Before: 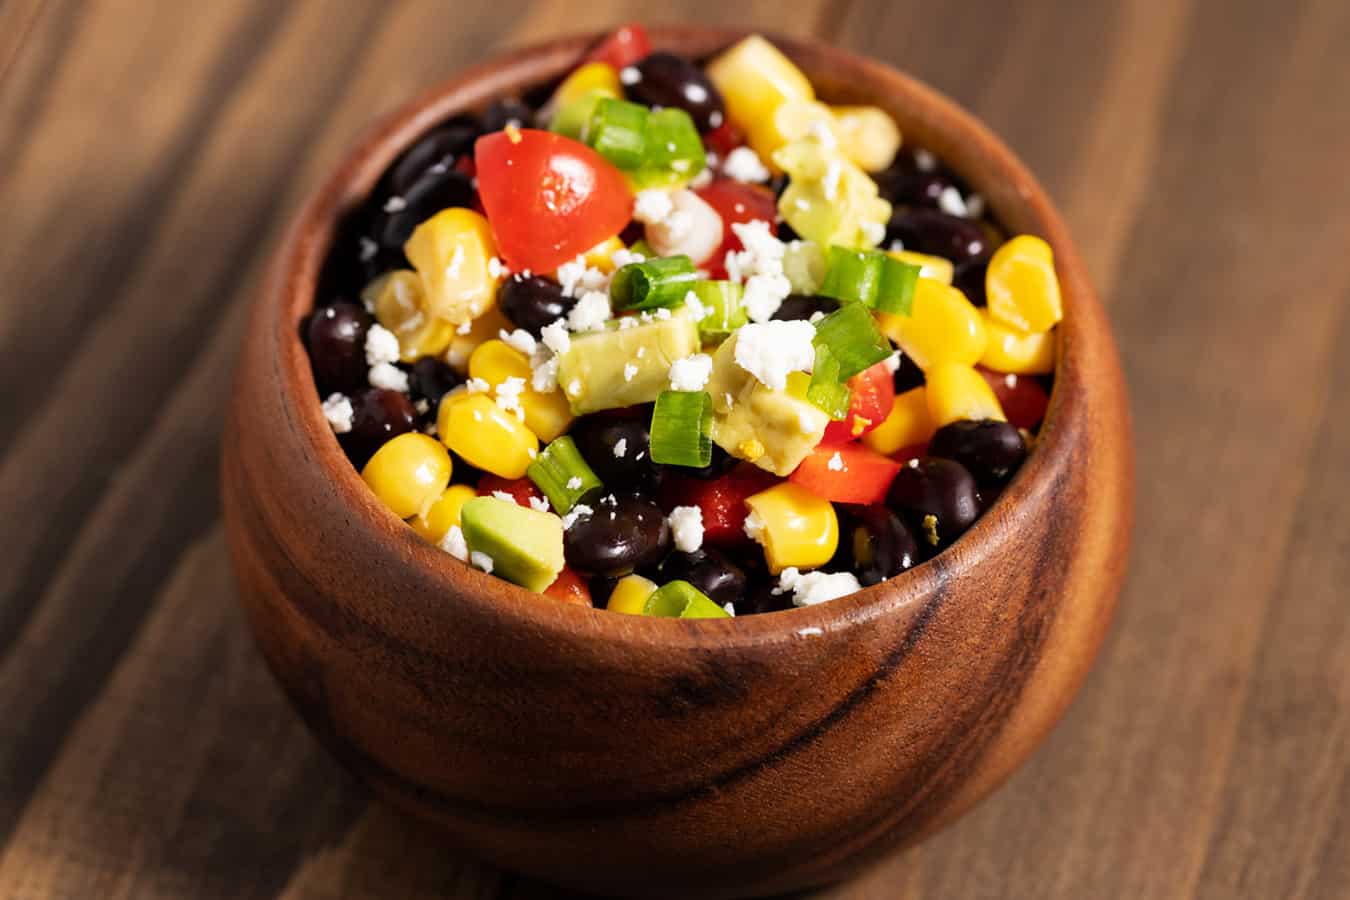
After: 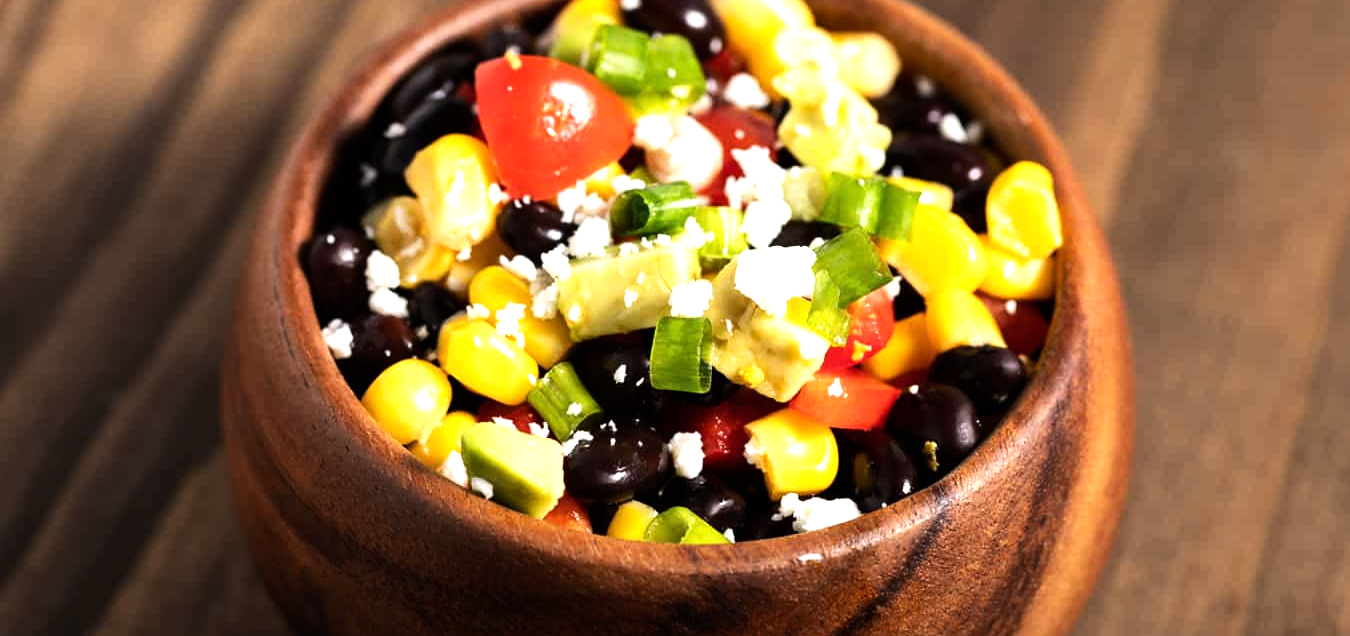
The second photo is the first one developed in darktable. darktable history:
crop and rotate: top 8.293%, bottom 20.996%
tone equalizer: -8 EV -0.75 EV, -7 EV -0.7 EV, -6 EV -0.6 EV, -5 EV -0.4 EV, -3 EV 0.4 EV, -2 EV 0.6 EV, -1 EV 0.7 EV, +0 EV 0.75 EV, edges refinement/feathering 500, mask exposure compensation -1.57 EV, preserve details no
